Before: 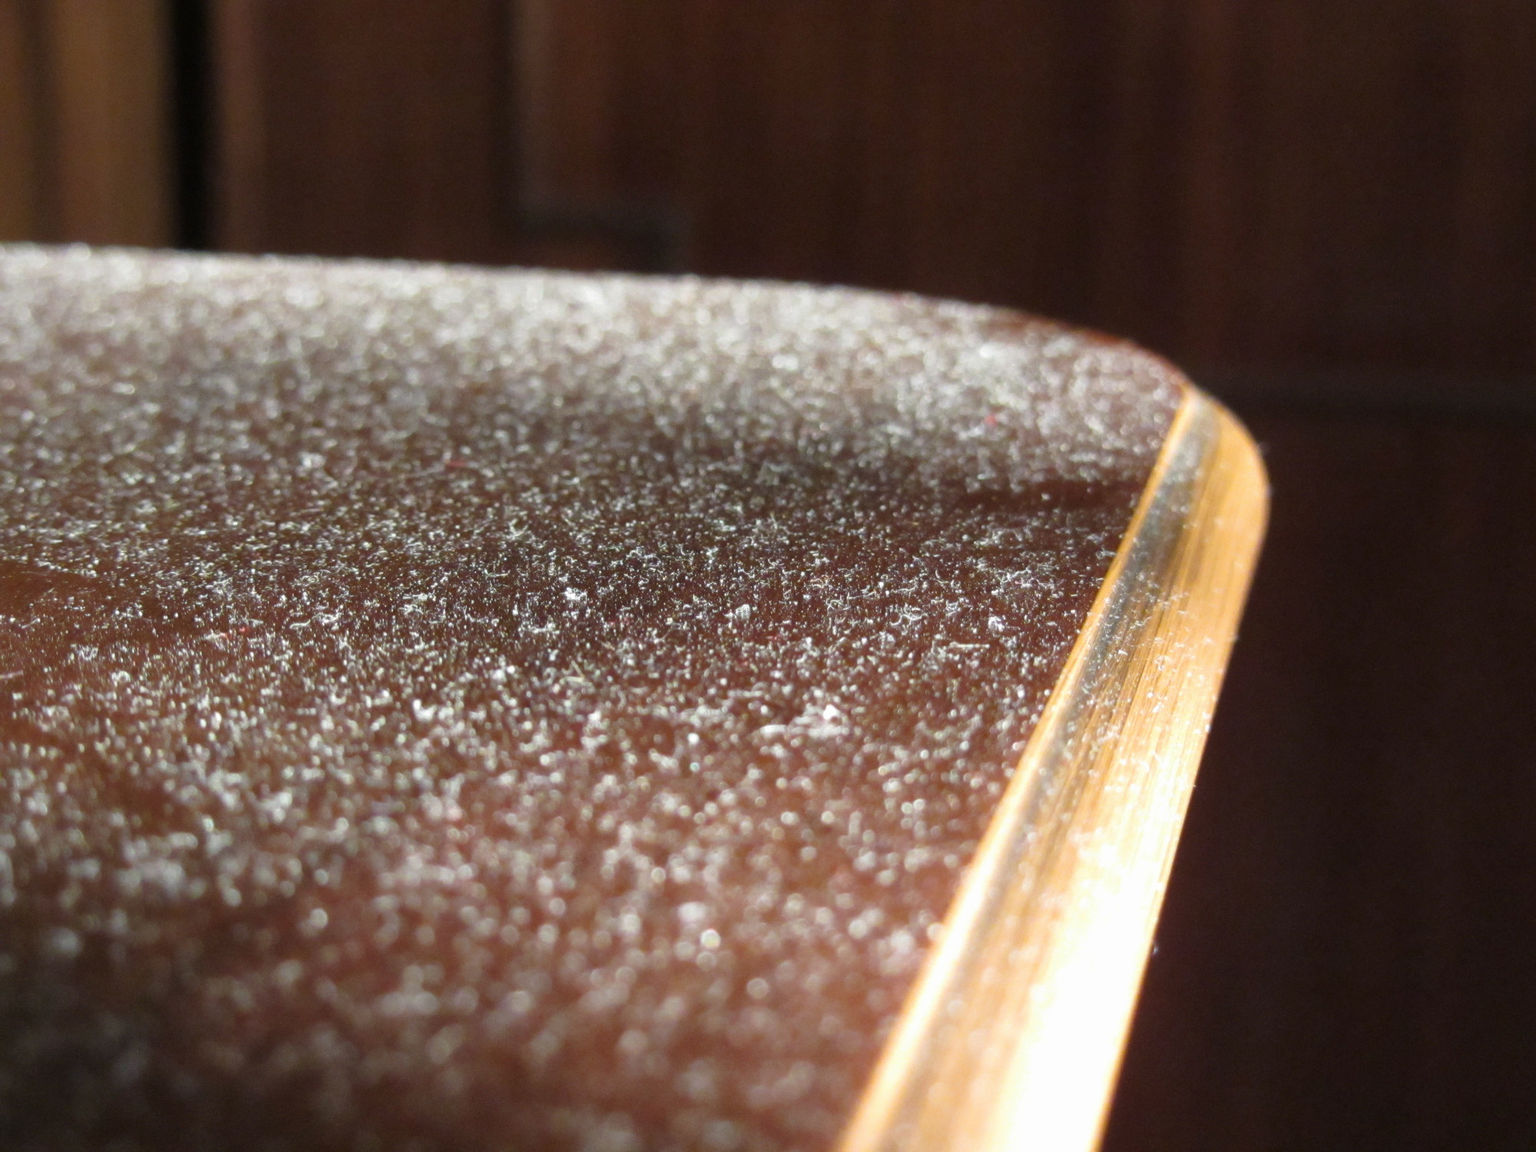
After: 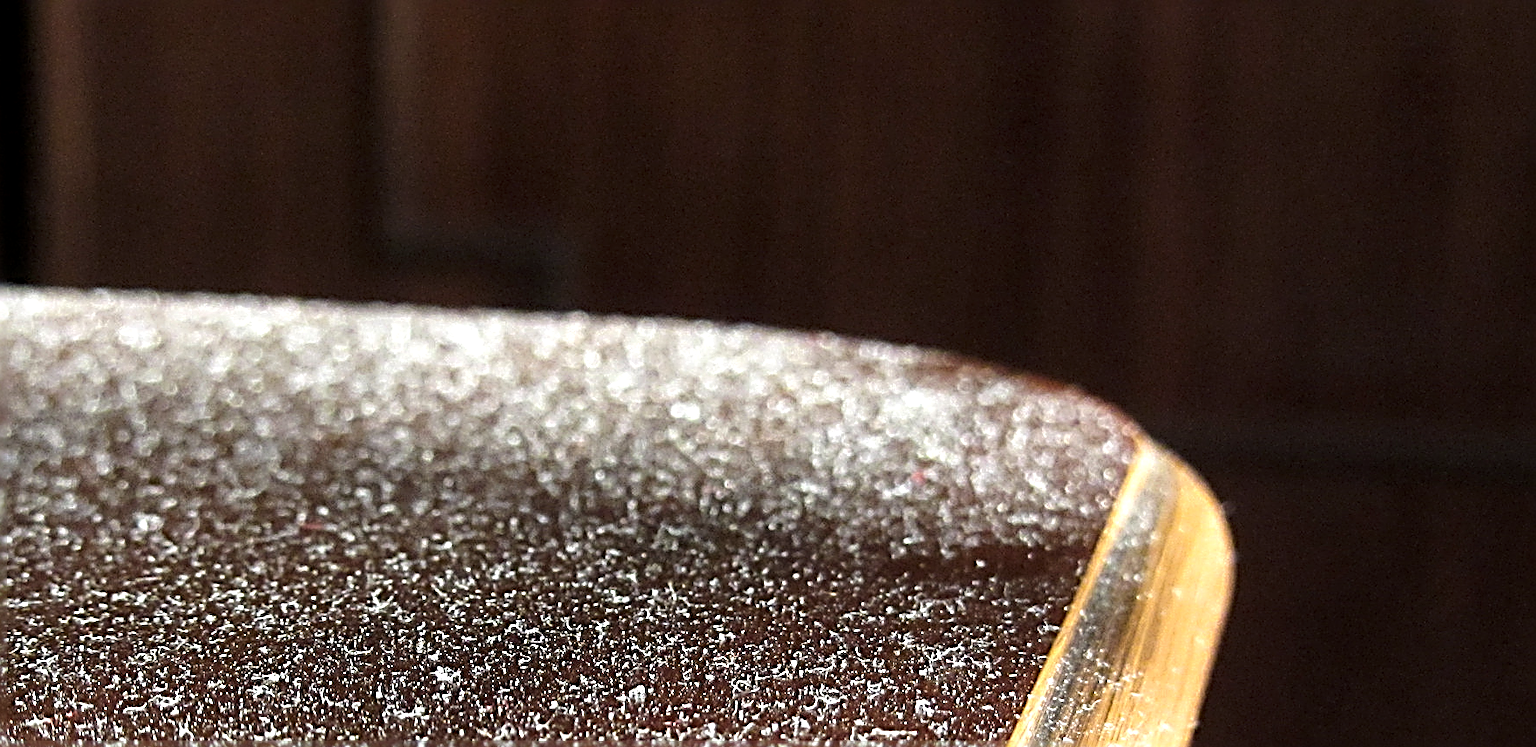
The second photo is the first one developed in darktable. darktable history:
levels: mode automatic, gray 50.8%
sharpen: radius 3.158, amount 1.731
tone equalizer: -8 EV -0.417 EV, -7 EV -0.389 EV, -6 EV -0.333 EV, -5 EV -0.222 EV, -3 EV 0.222 EV, -2 EV 0.333 EV, -1 EV 0.389 EV, +0 EV 0.417 EV, edges refinement/feathering 500, mask exposure compensation -1.57 EV, preserve details no
crop and rotate: left 11.812%, bottom 42.776%
local contrast: highlights 100%, shadows 100%, detail 131%, midtone range 0.2
